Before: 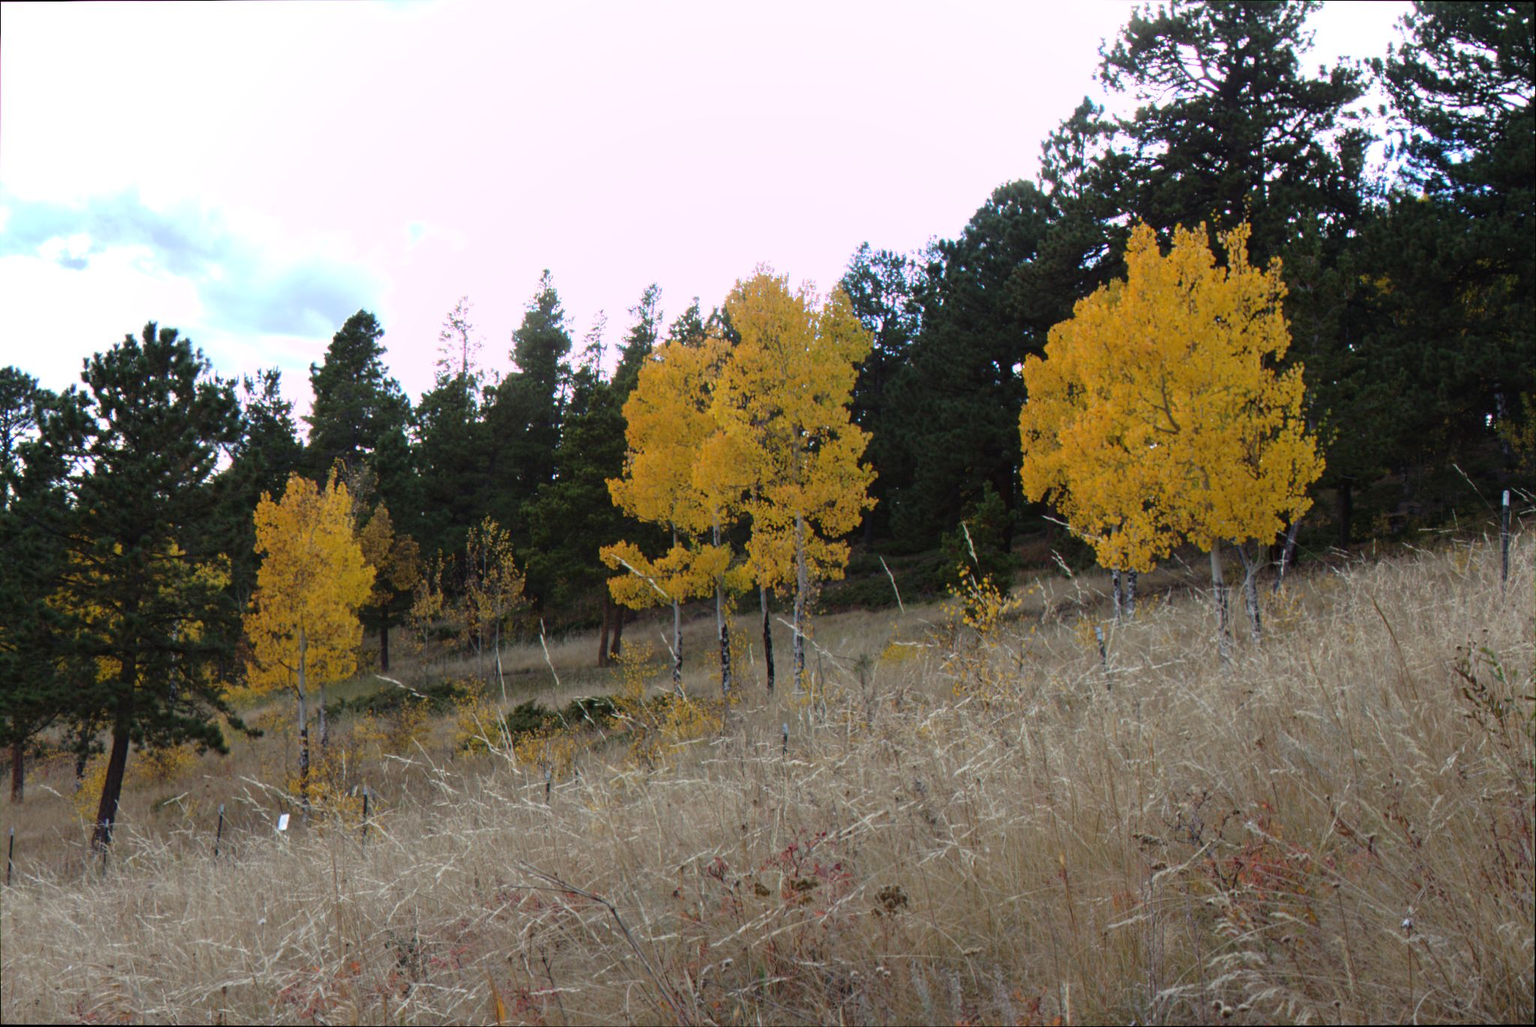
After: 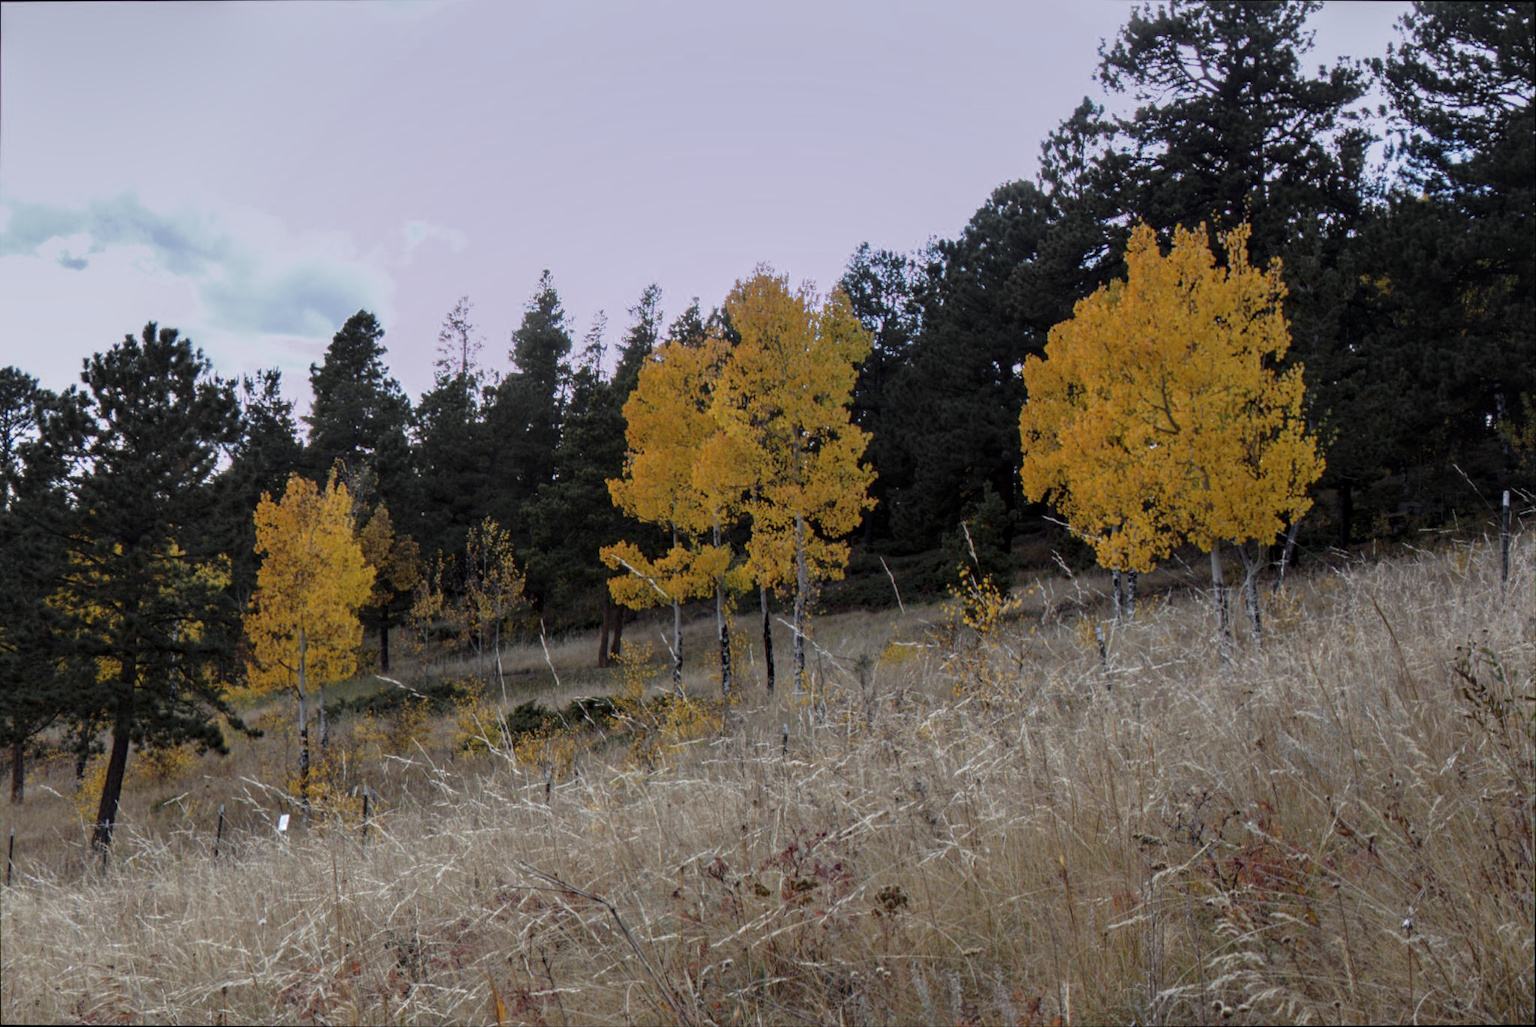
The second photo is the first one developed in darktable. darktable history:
local contrast: detail 130%
graduated density: hue 238.83°, saturation 50%
color zones: curves: ch0 [(0.035, 0.242) (0.25, 0.5) (0.384, 0.214) (0.488, 0.255) (0.75, 0.5)]; ch1 [(0.063, 0.379) (0.25, 0.5) (0.354, 0.201) (0.489, 0.085) (0.729, 0.271)]; ch2 [(0.25, 0.5) (0.38, 0.517) (0.442, 0.51) (0.735, 0.456)]
